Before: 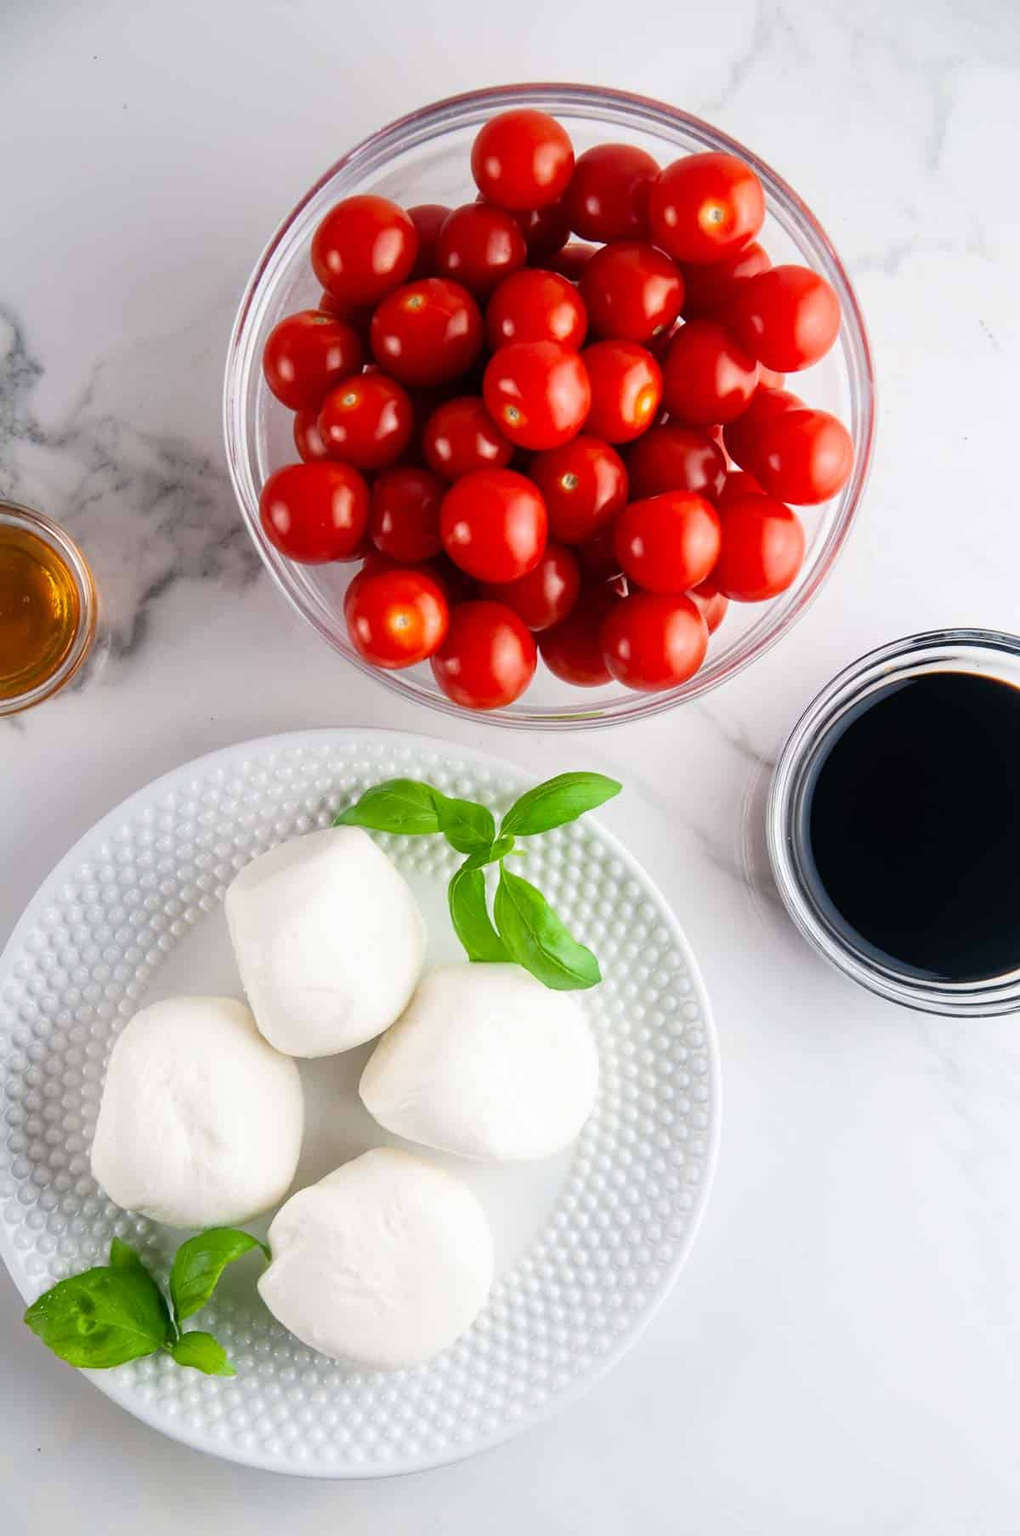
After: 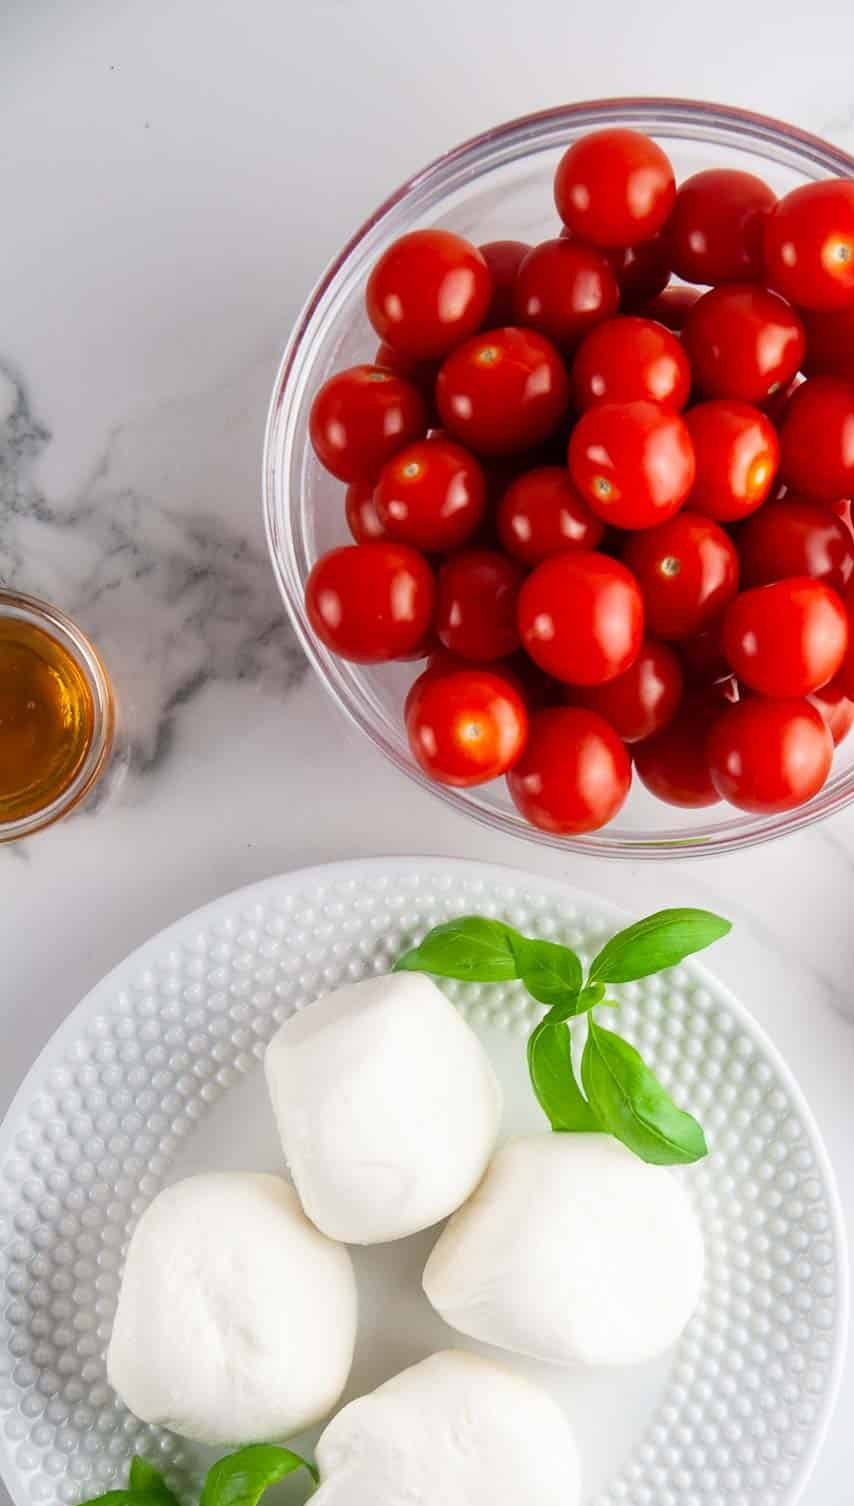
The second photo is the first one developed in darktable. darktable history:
crop: right 28.77%, bottom 16.648%
